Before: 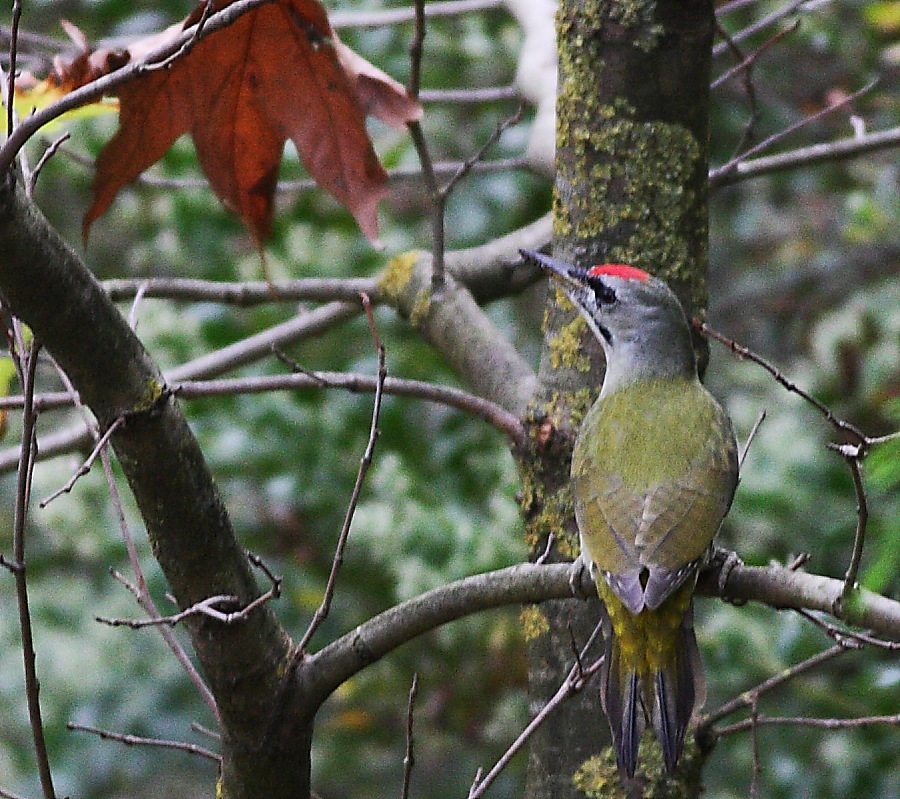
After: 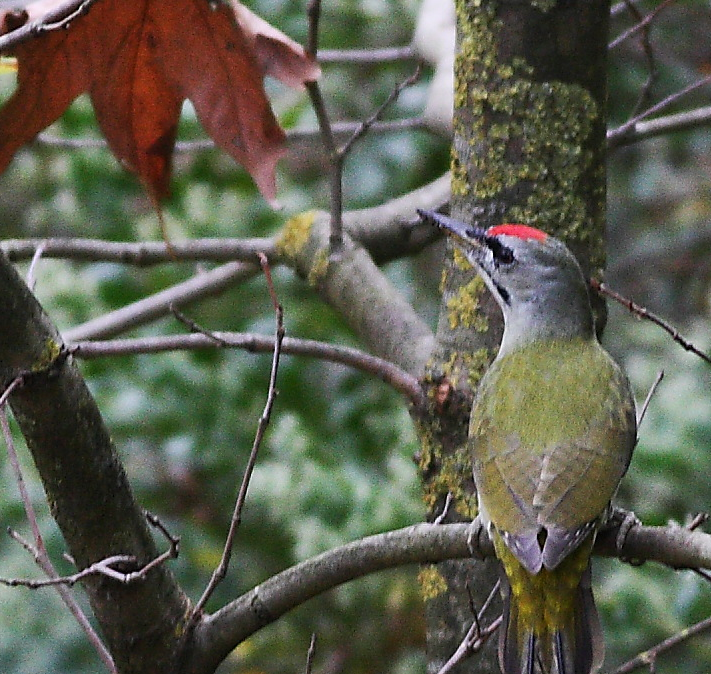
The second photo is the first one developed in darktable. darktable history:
crop: left 11.373%, top 5.125%, right 9.558%, bottom 10.421%
